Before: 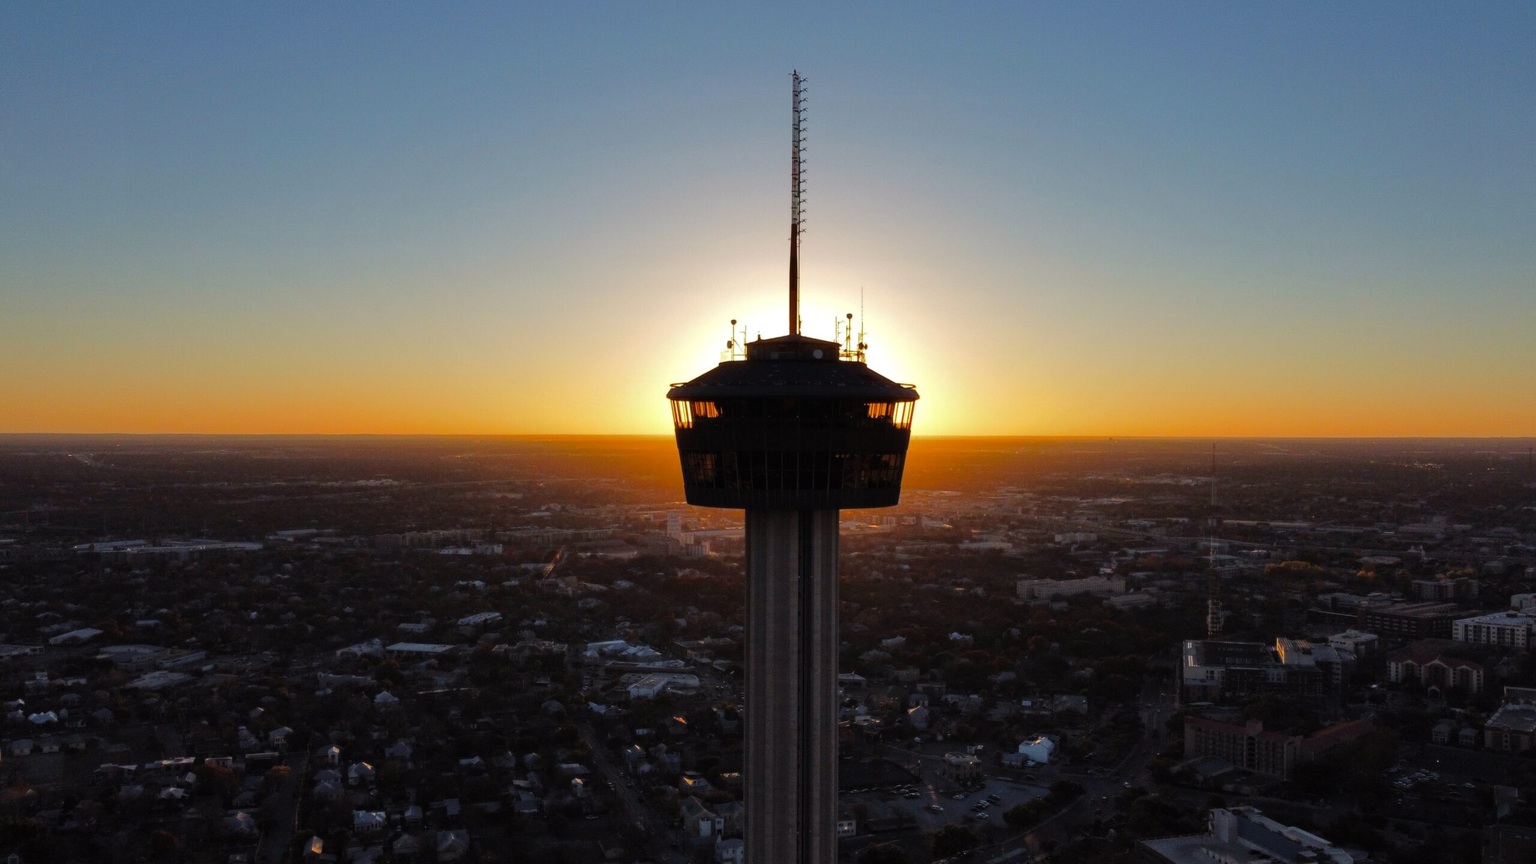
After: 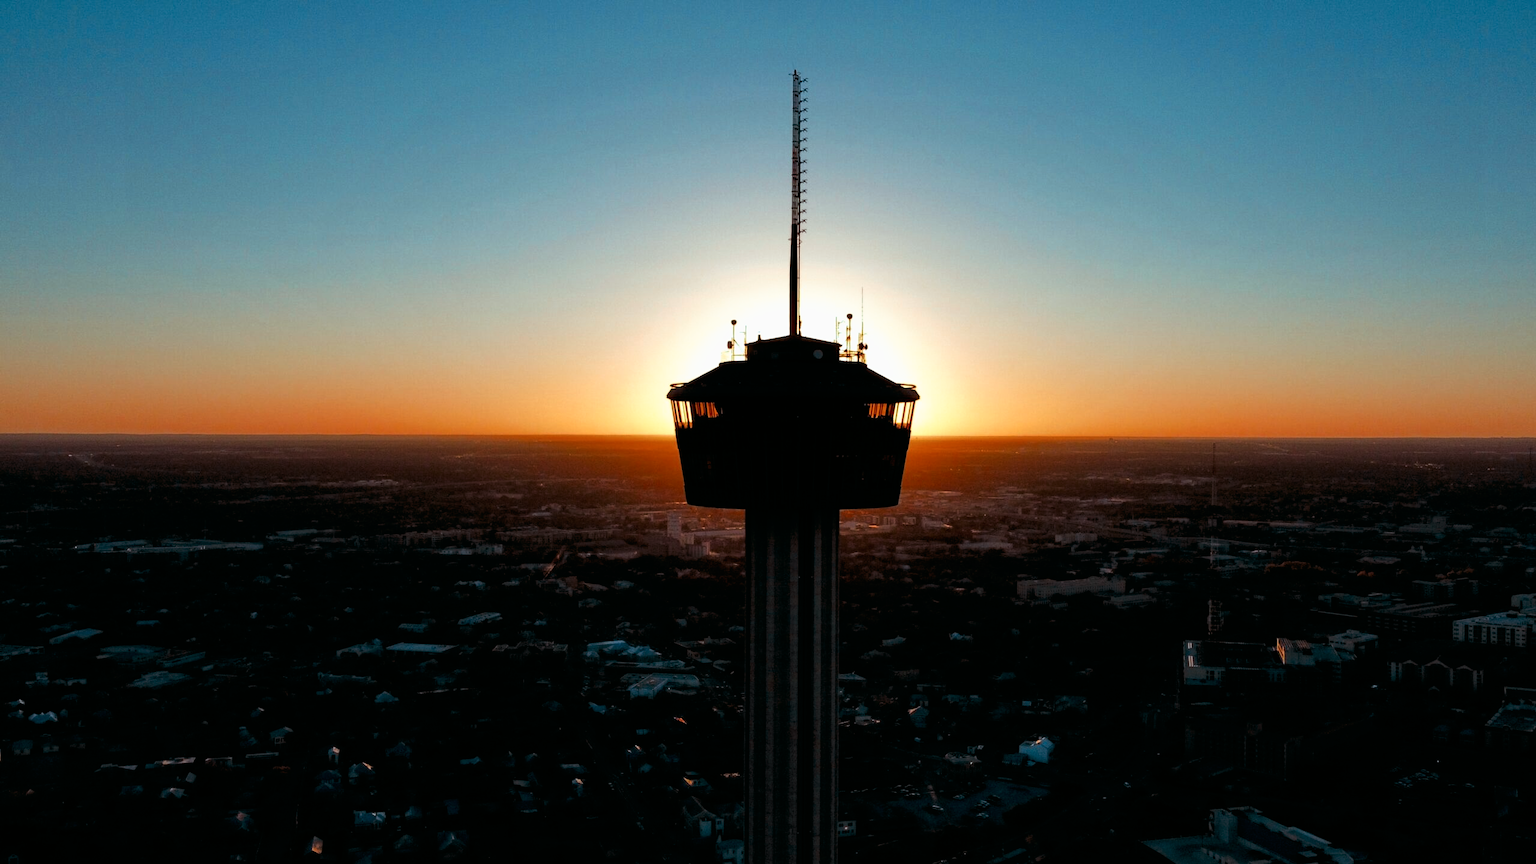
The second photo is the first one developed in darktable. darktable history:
color look up table: target L [88.56, 79.23, 67.41, 64.98, 51.47, 34.05, 198.16, 92.87, 90.31, 75.92, 72.6, 79.91, 64.22, 63.9, 63.77, 65.76, 54.19, 46.92, 49.72, 45.99, 35.88, 29.41, 85.87, 80.45, 80.4, 74.72, 53.17, 49.12, 49.66, 52.49, 44.62, 33.33, 26.6, 23.32, 23.91, 20.75, 17.67, 13.74, 11.53, 10.37, 81.47, 82.08, 81.11, 81.32, 81.32, 72.46, 66.29, 52.6, 45.04], target a [-9.023, -6.762, -17.91, -47.12, -39.51, -11, 0, -0.001, -9.677, 12.08, 11.6, -2.538, 35.97, 26.69, 15.95, -4.721, 36.41, 43.74, 41.02, 40.46, 35.56, 11.34, -9.62, -2.844, -6.696, -6.245, 0.883, 36.85, 21.18, -7.899, -0.645, 5.457, -0.971, 10.55, 10.62, -3.02, -3.873, -3.789, -4.414, -9.623, -8.969, -15.25, -9.604, -12.38, -11.42, -40.2, -27.08, -17.97, -11.81], target b [-3.768, -3.198, 42.22, 16.54, 20.37, 13.63, 0.001, 0.005, -3.476, 61.04, 58.57, -2.038, 52.78, 54.63, 11.96, -2.727, 47.31, 29.2, 5.564, 21.68, 24.18, 10.94, -3.357, -2.778, -3.471, -2.699, -23.27, -4.045, -22.71, -43.88, -1.824, -42.48, -2.115, -9.452, -37.38, -0.792, -2.013, -1.913, -1.031, -1.773, -4.288, -7.886, -5.514, -6.34, -8.586, -9.902, -28.22, -29.3, -24.68], num patches 49
tone curve: curves: ch0 [(0, 0) (0.003, 0) (0.011, 0.001) (0.025, 0.003) (0.044, 0.004) (0.069, 0.007) (0.1, 0.01) (0.136, 0.033) (0.177, 0.082) (0.224, 0.141) (0.277, 0.208) (0.335, 0.282) (0.399, 0.363) (0.468, 0.451) (0.543, 0.545) (0.623, 0.647) (0.709, 0.756) (0.801, 0.87) (0.898, 0.972) (1, 1)], preserve colors none
